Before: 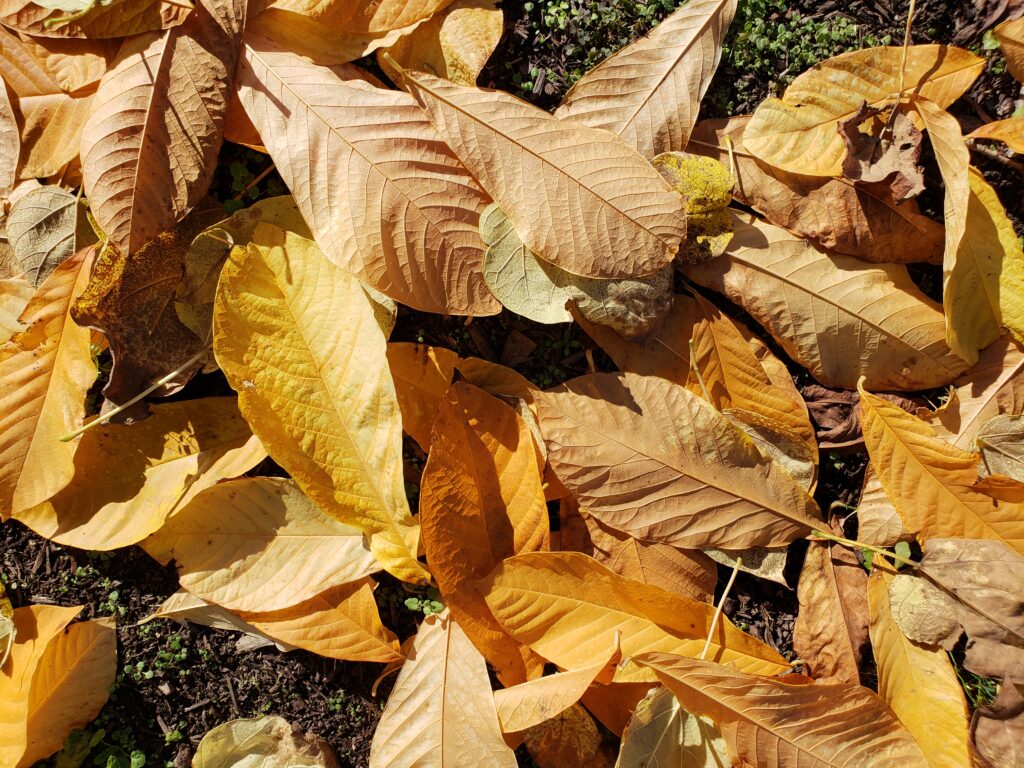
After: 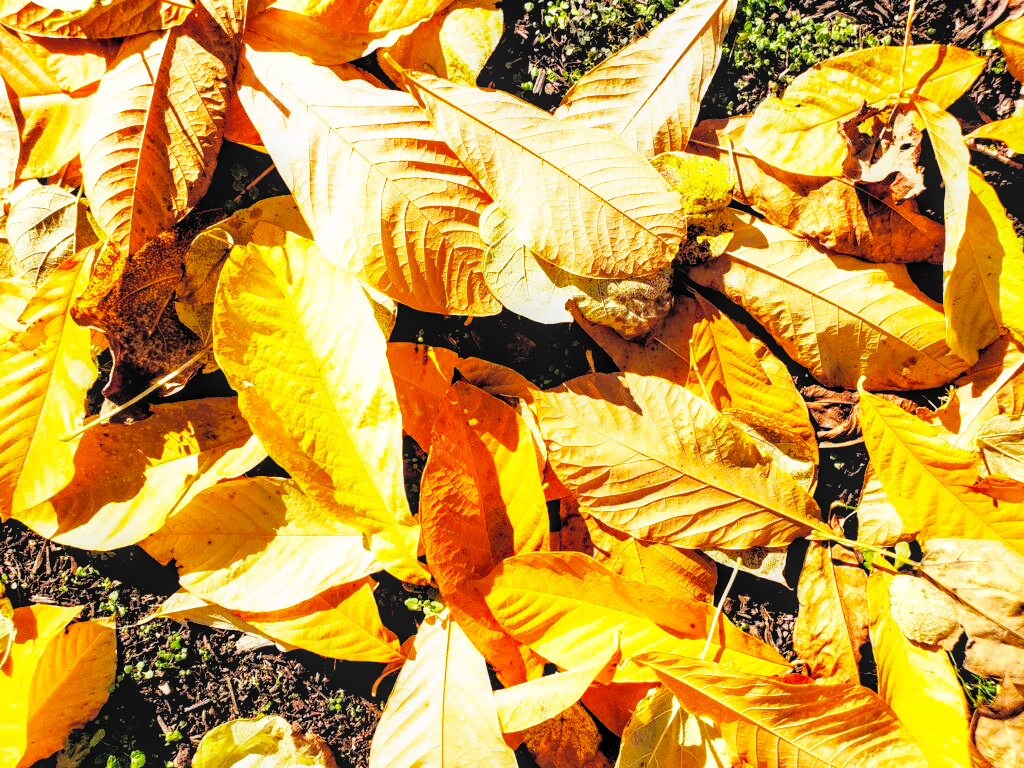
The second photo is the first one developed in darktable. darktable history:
local contrast: on, module defaults
contrast brightness saturation: brightness 0.13
color balance rgb: linear chroma grading › global chroma 3.45%, perceptual saturation grading › global saturation 11.24%, perceptual brilliance grading › global brilliance 3.04%, global vibrance 2.8%
rgb levels: levels [[0.01, 0.419, 0.839], [0, 0.5, 1], [0, 0.5, 1]]
base curve: curves: ch0 [(0, 0) (0.007, 0.004) (0.027, 0.03) (0.046, 0.07) (0.207, 0.54) (0.442, 0.872) (0.673, 0.972) (1, 1)], preserve colors none
shadows and highlights: on, module defaults
